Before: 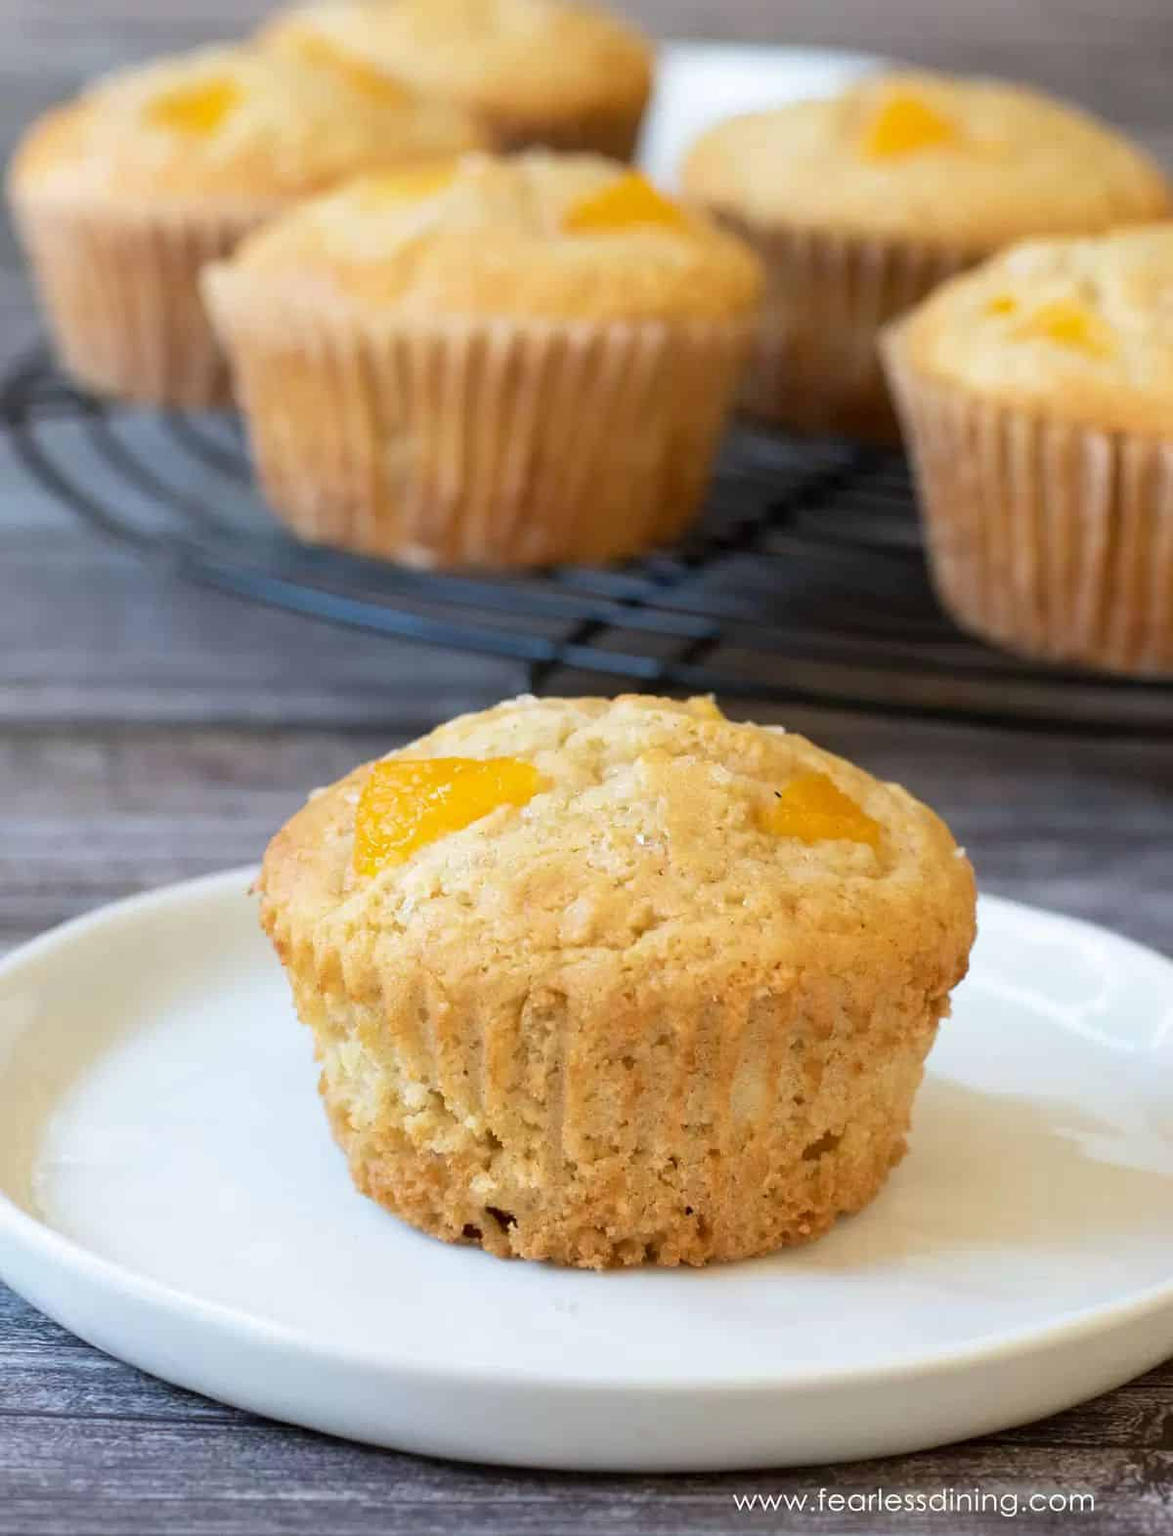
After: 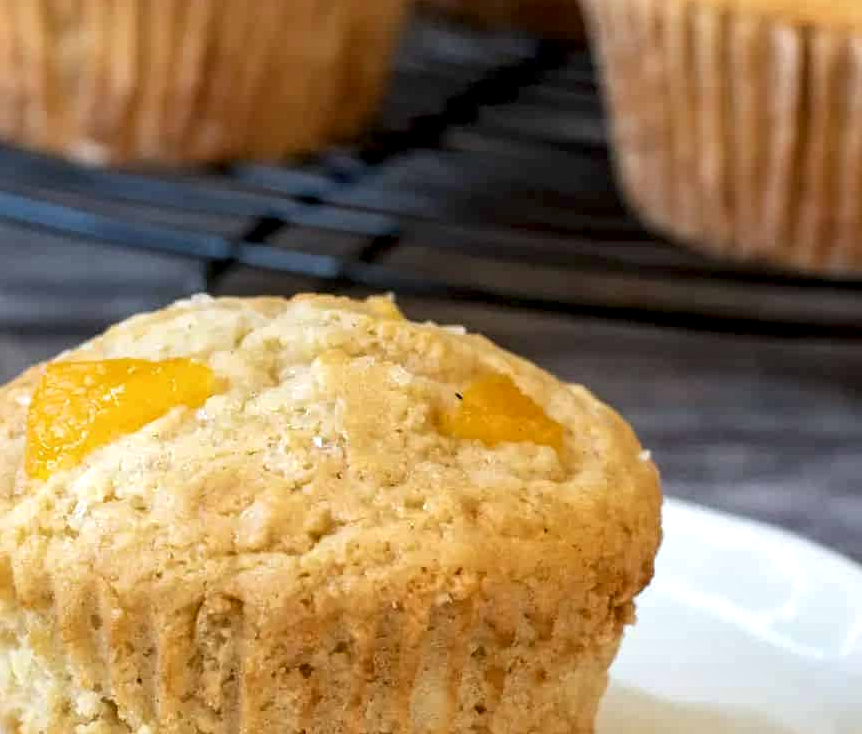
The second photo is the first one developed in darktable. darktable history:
local contrast: detail 150%
crop and rotate: left 28.085%, top 26.593%, bottom 26.696%
